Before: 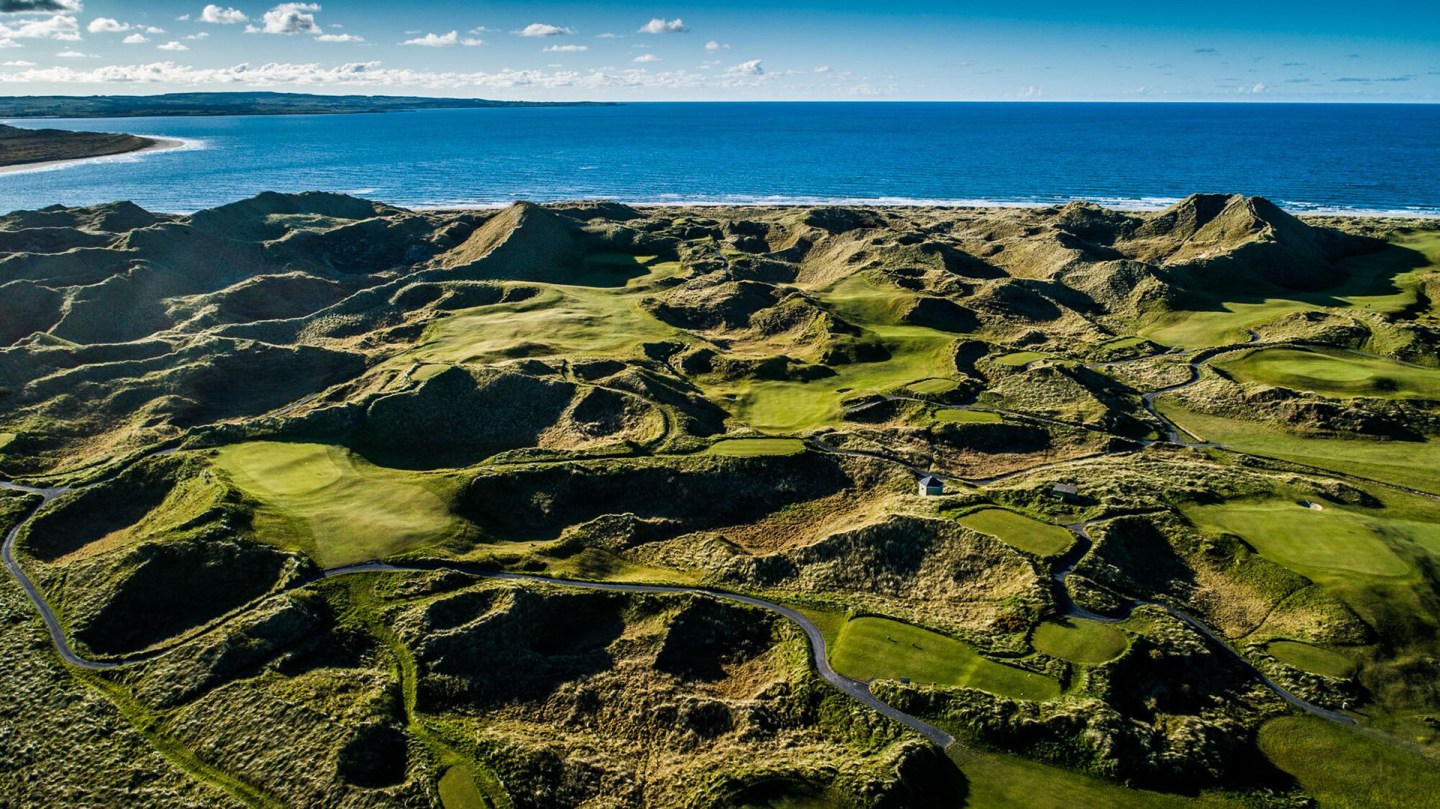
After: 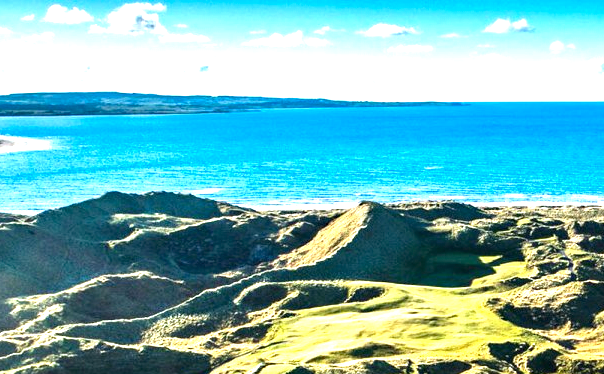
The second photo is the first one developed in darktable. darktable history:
crop and rotate: left 10.817%, top 0.062%, right 47.194%, bottom 53.626%
exposure: black level correction 0, exposure 1.7 EV, compensate exposure bias true, compensate highlight preservation false
haze removal: adaptive false
